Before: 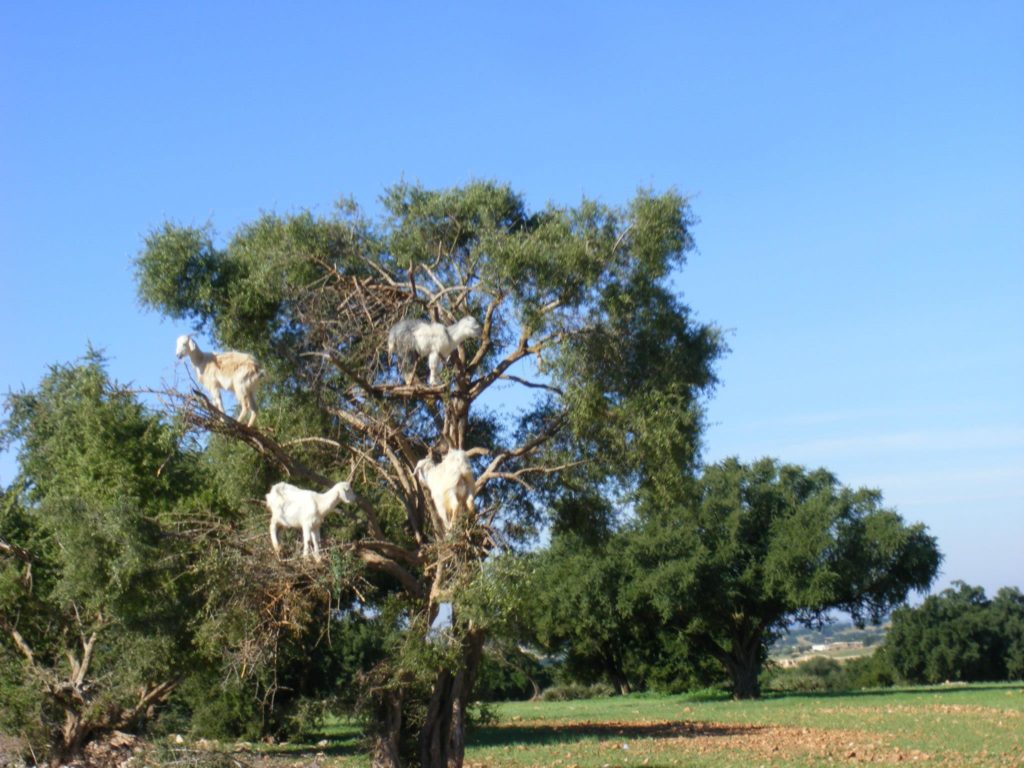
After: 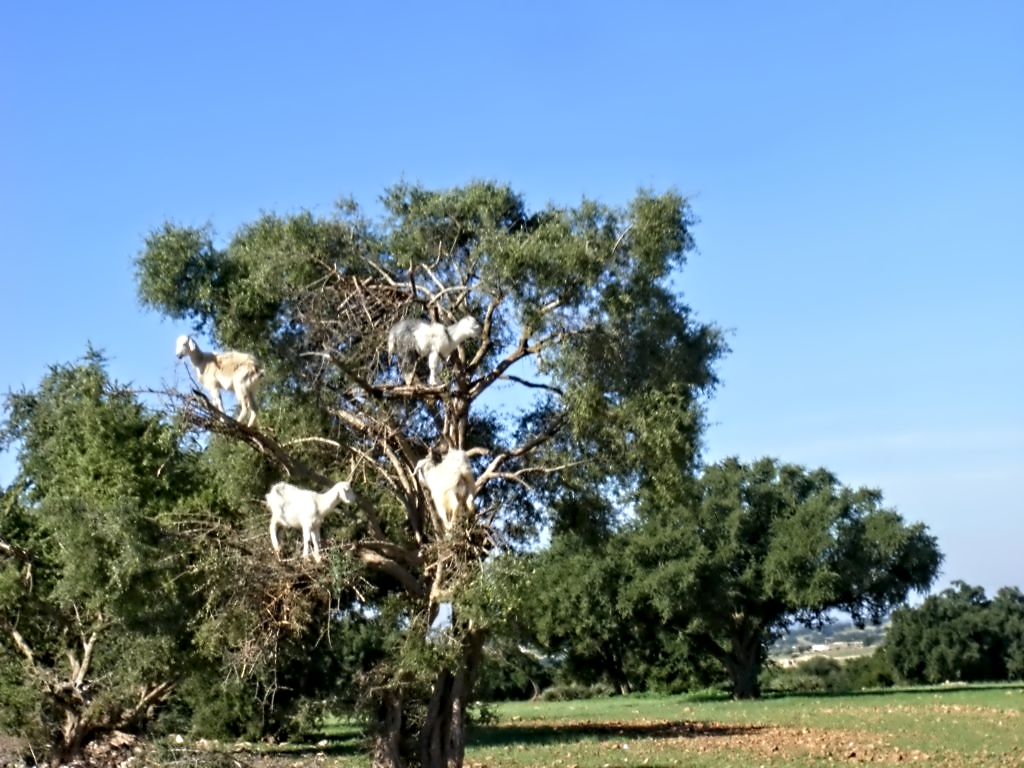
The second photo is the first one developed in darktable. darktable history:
contrast equalizer: octaves 7, y [[0.5, 0.542, 0.583, 0.625, 0.667, 0.708], [0.5 ×6], [0.5 ×6], [0, 0.033, 0.067, 0.1, 0.133, 0.167], [0, 0.05, 0.1, 0.15, 0.2, 0.25]]
tone equalizer: on, module defaults
